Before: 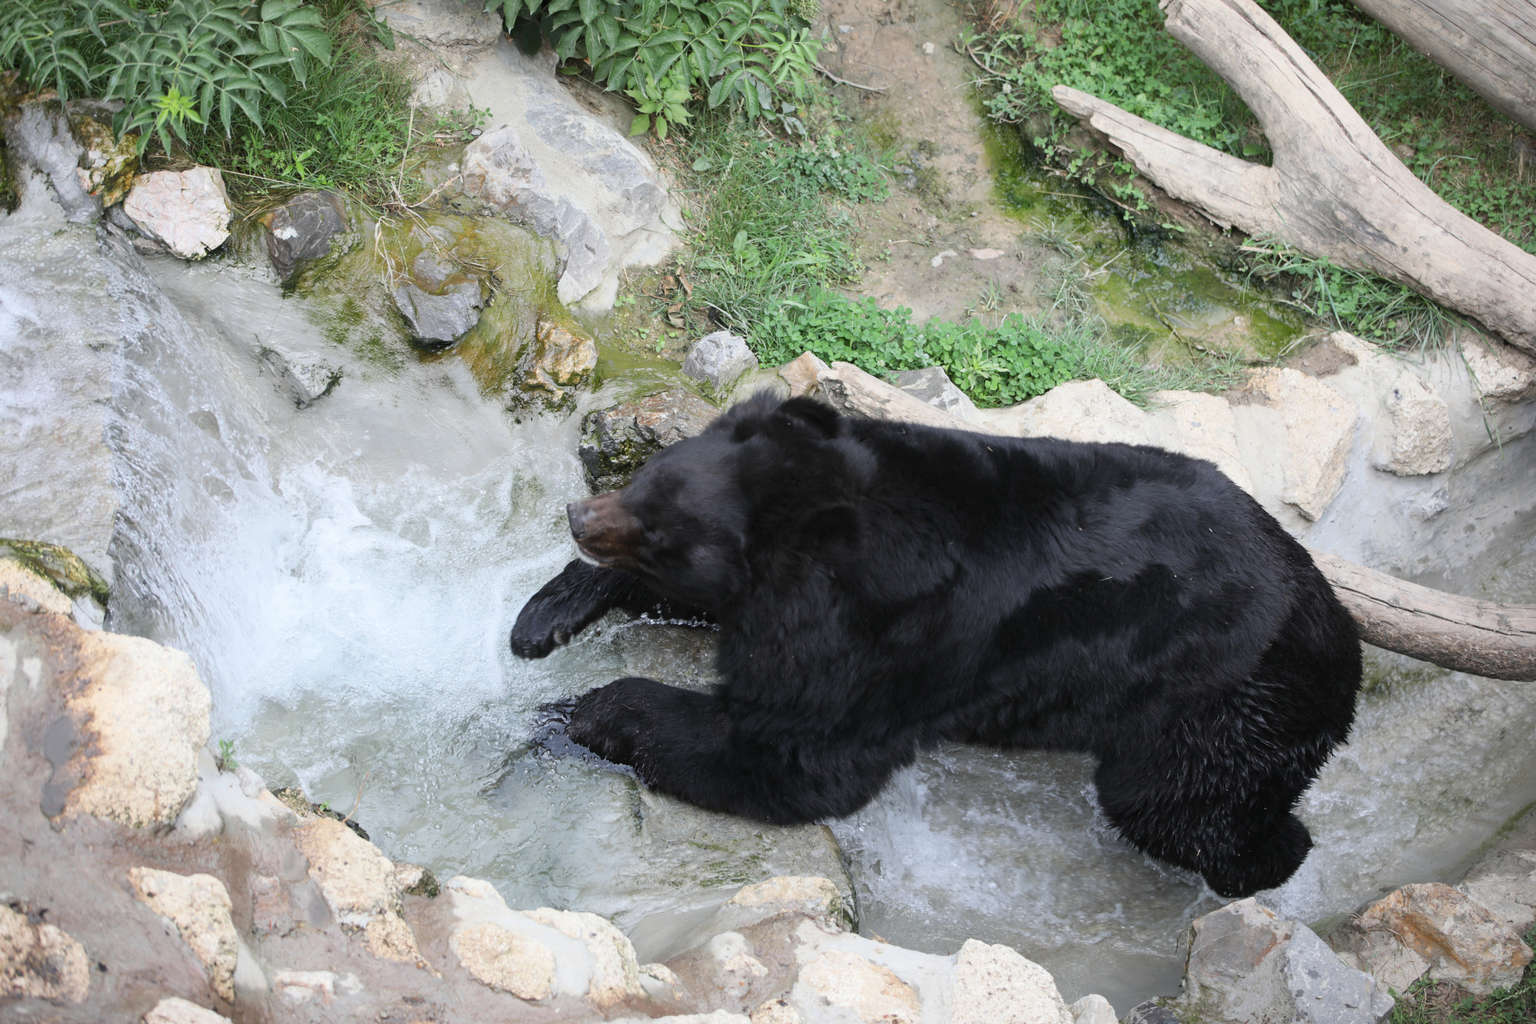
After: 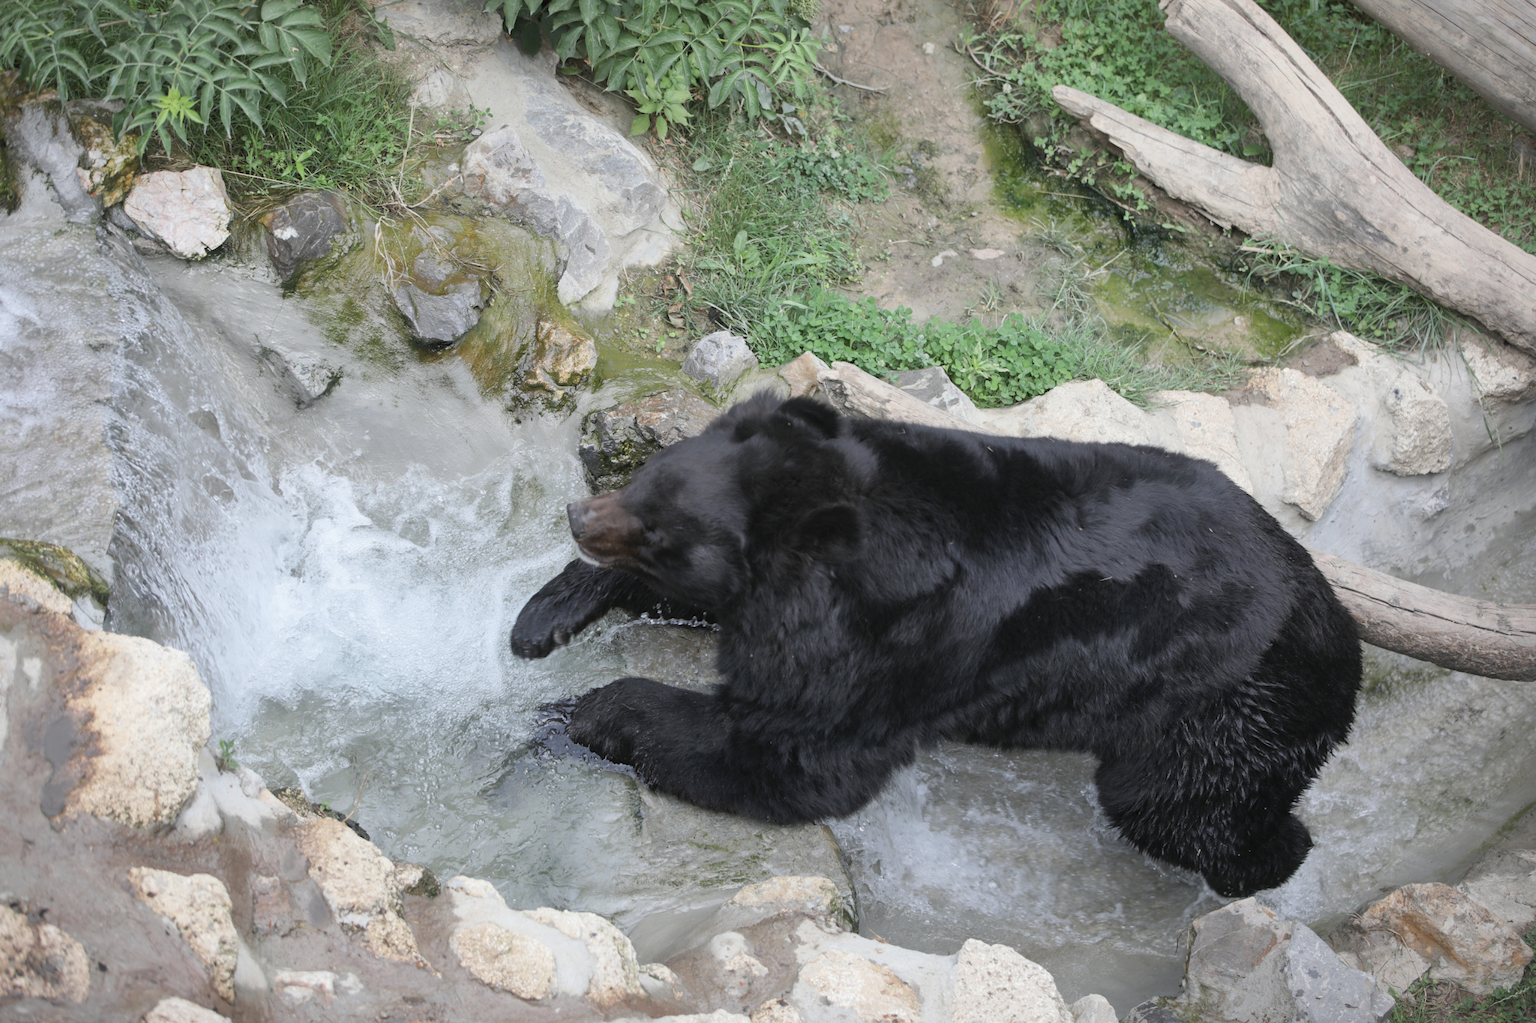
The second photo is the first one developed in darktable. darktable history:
shadows and highlights: on, module defaults
color correction: saturation 0.8
